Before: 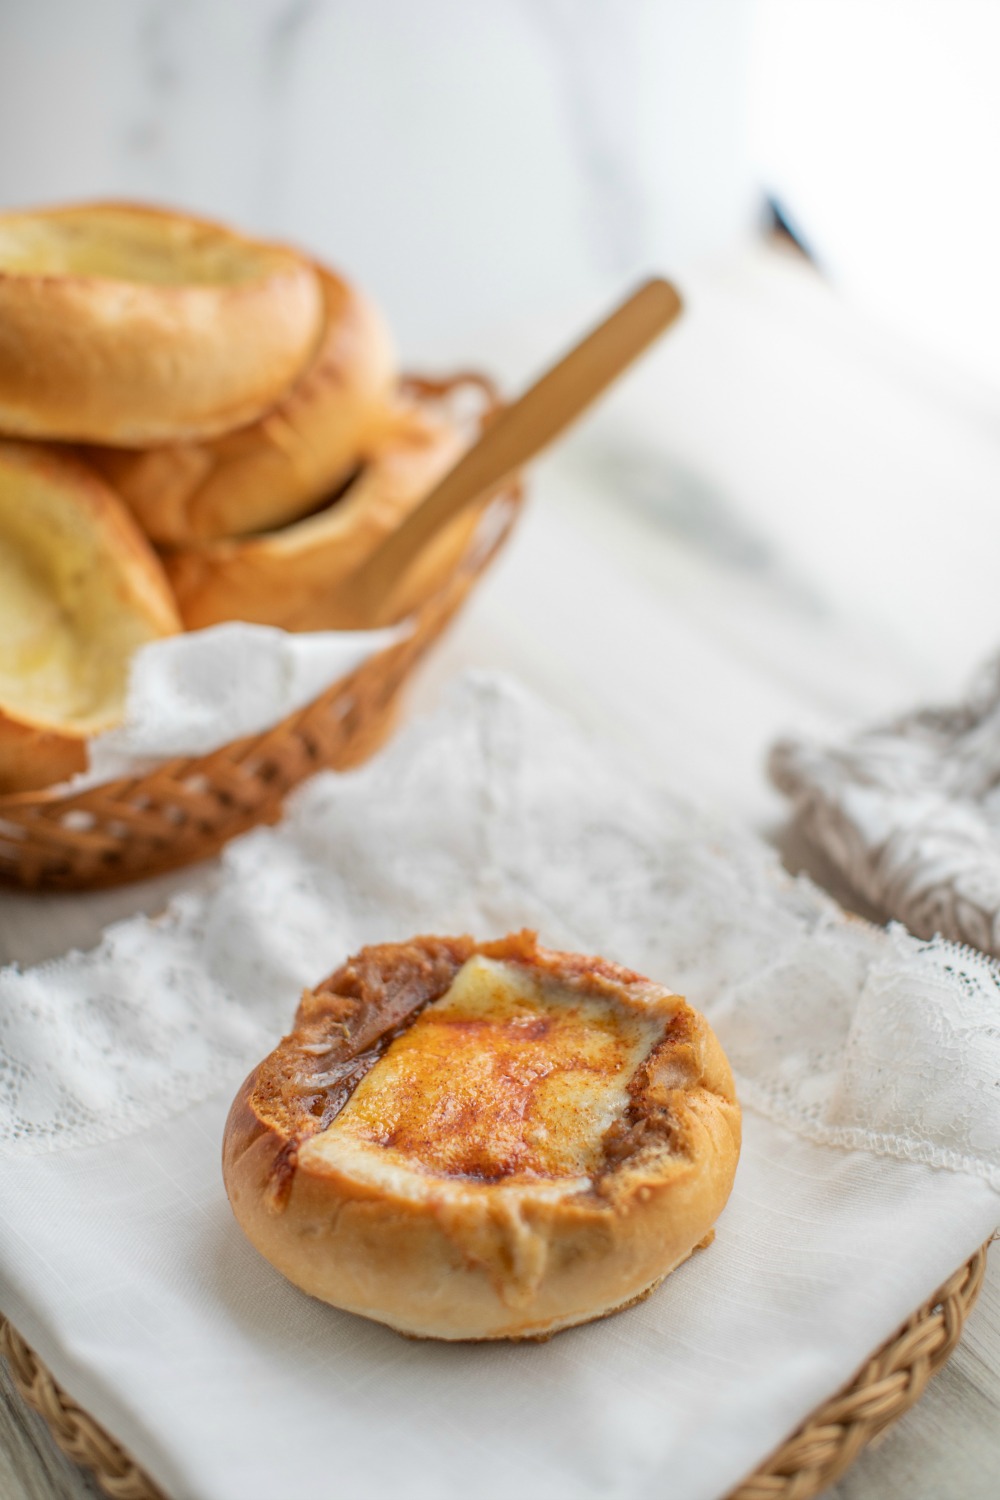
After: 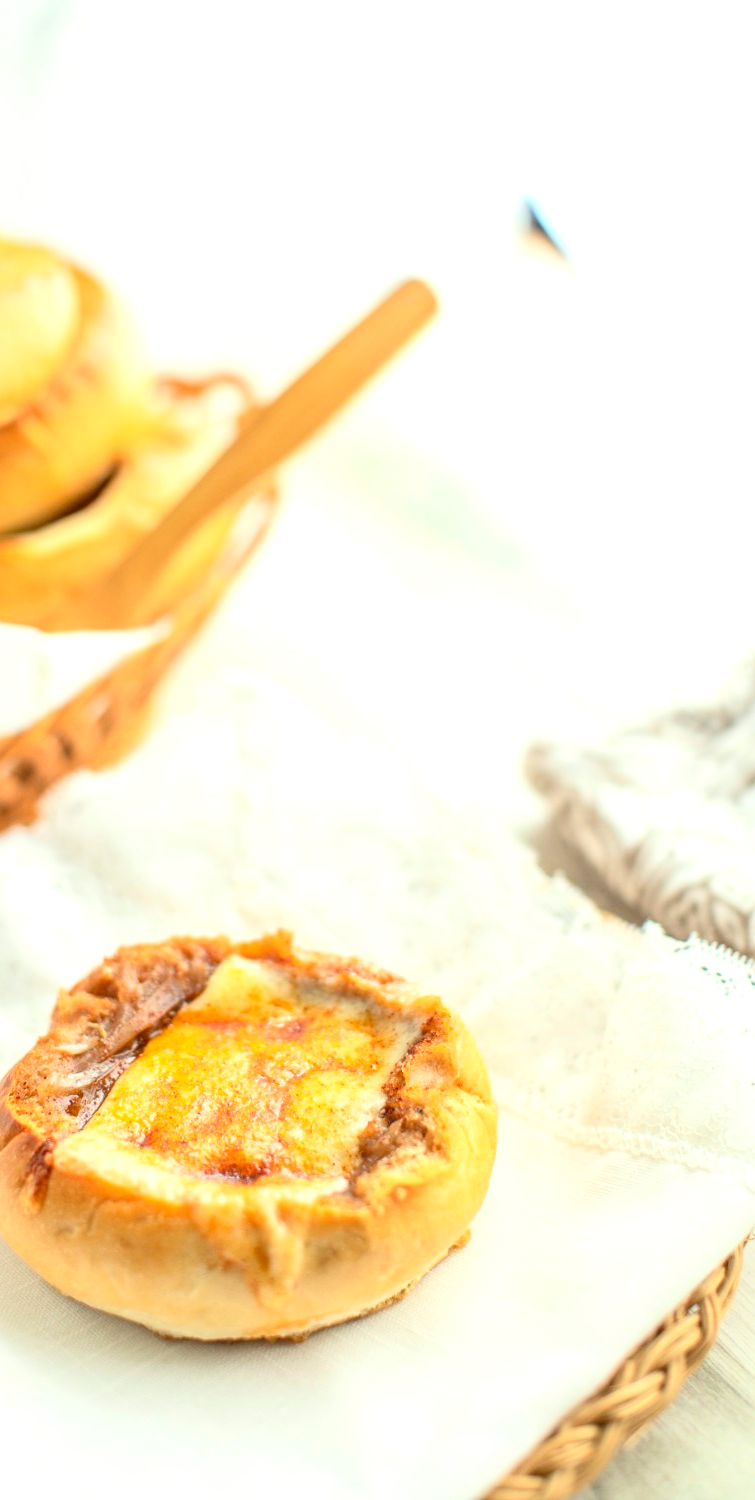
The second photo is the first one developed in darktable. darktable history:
crop and rotate: left 24.48%
color correction: highlights a* -4.69, highlights b* 5.04, saturation 0.943
exposure: exposure 0.814 EV, compensate highlight preservation false
base curve: preserve colors none
levels: mode automatic
contrast brightness saturation: contrast 0.2, brightness 0.163, saturation 0.222
color calibration: x 0.342, y 0.356, temperature 5146.97 K, gamut compression 0.994
